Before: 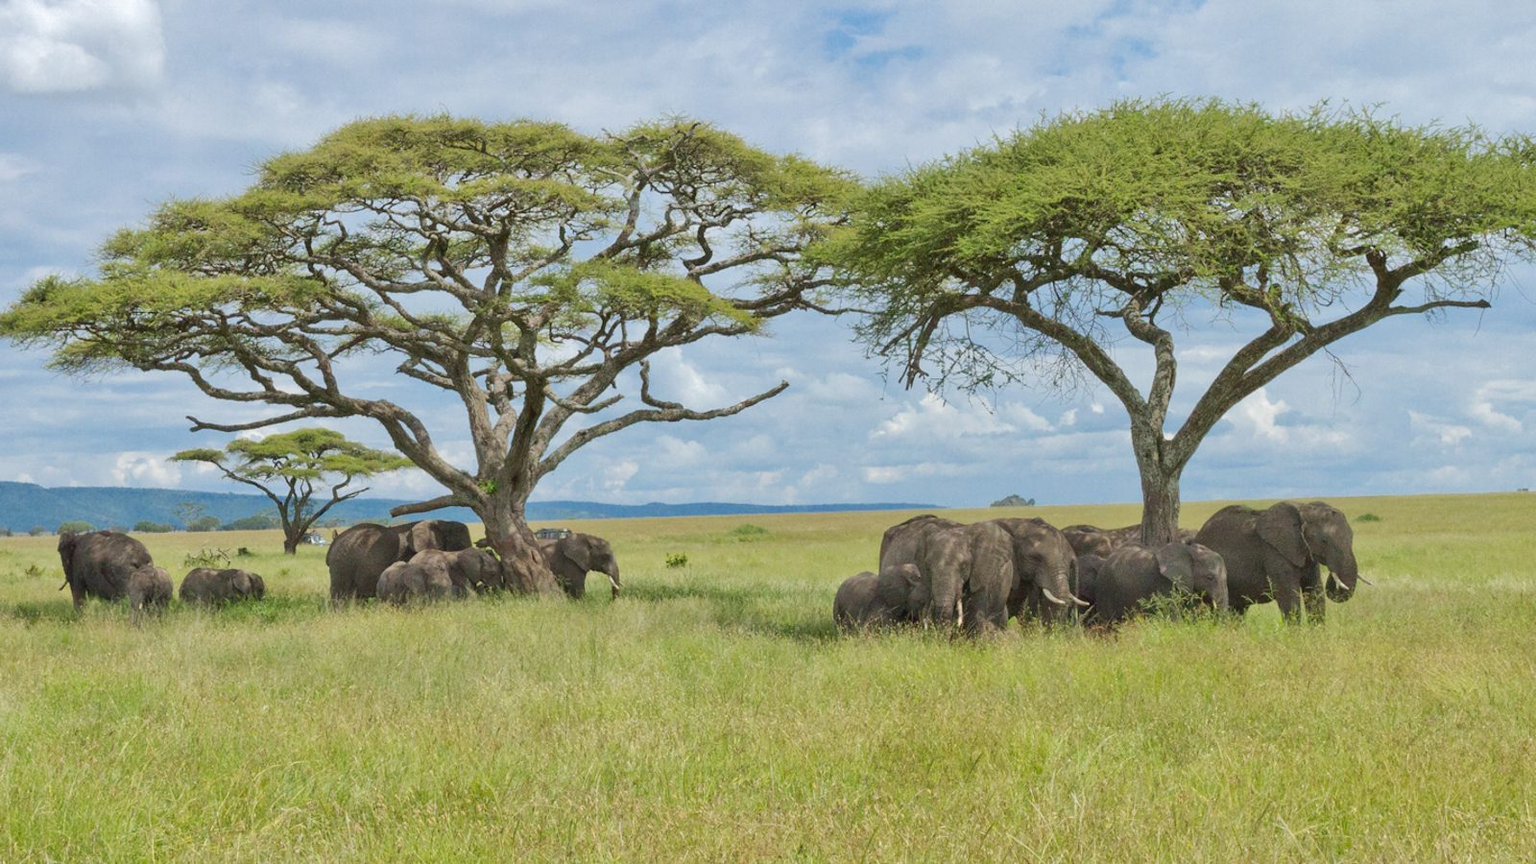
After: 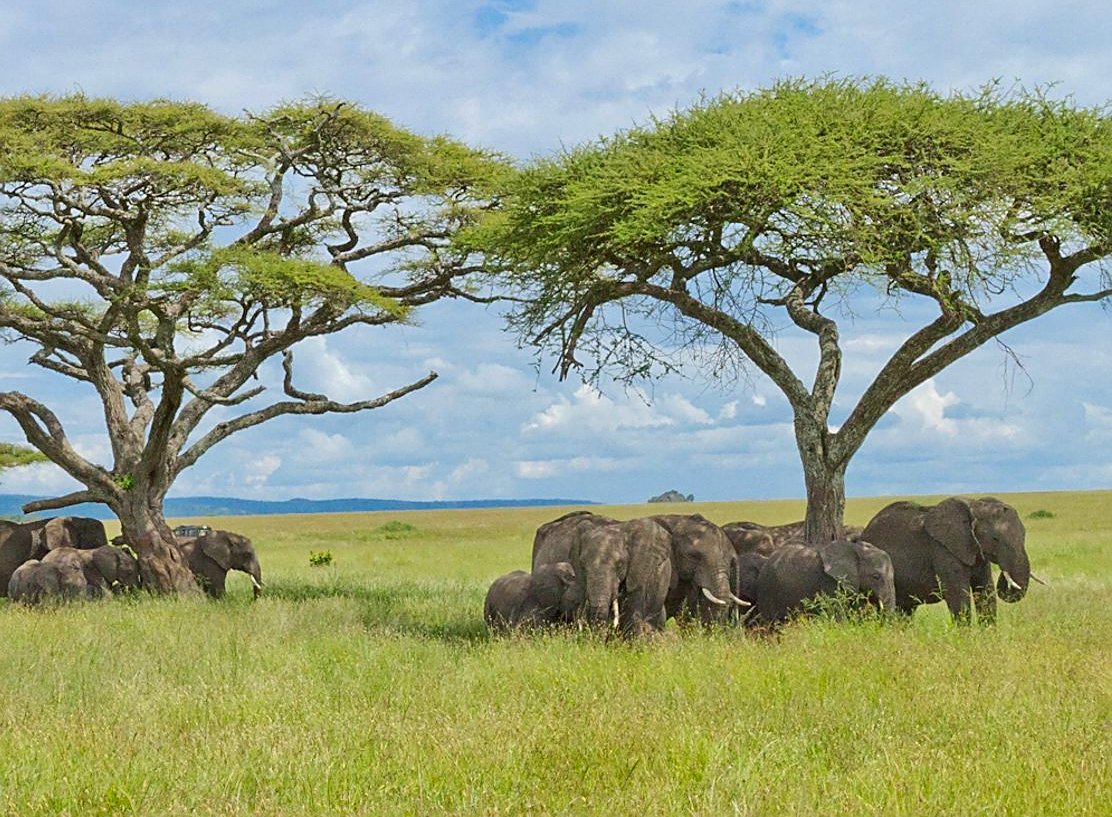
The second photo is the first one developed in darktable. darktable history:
crop and rotate: left 24.034%, top 2.838%, right 6.406%, bottom 6.299%
contrast brightness saturation: contrast 0.08, saturation 0.2
sharpen: amount 0.6
